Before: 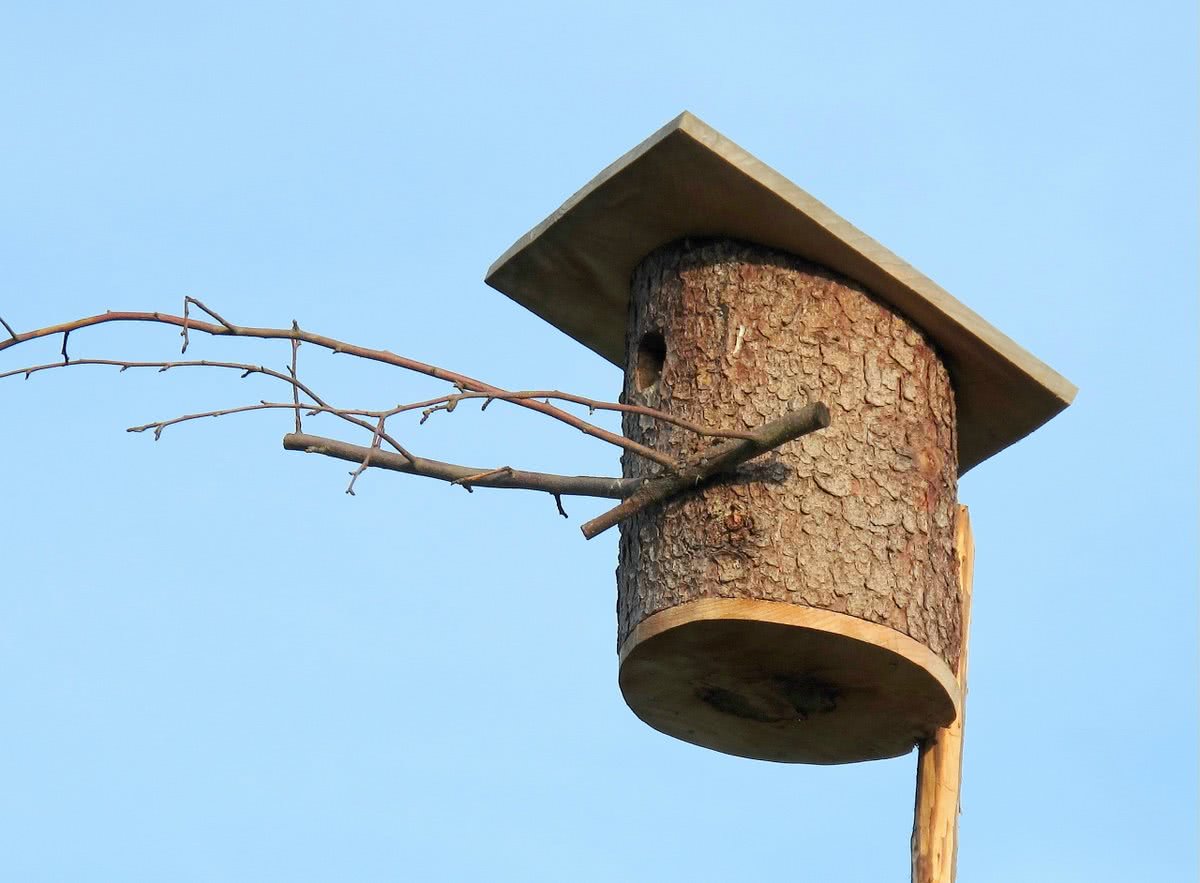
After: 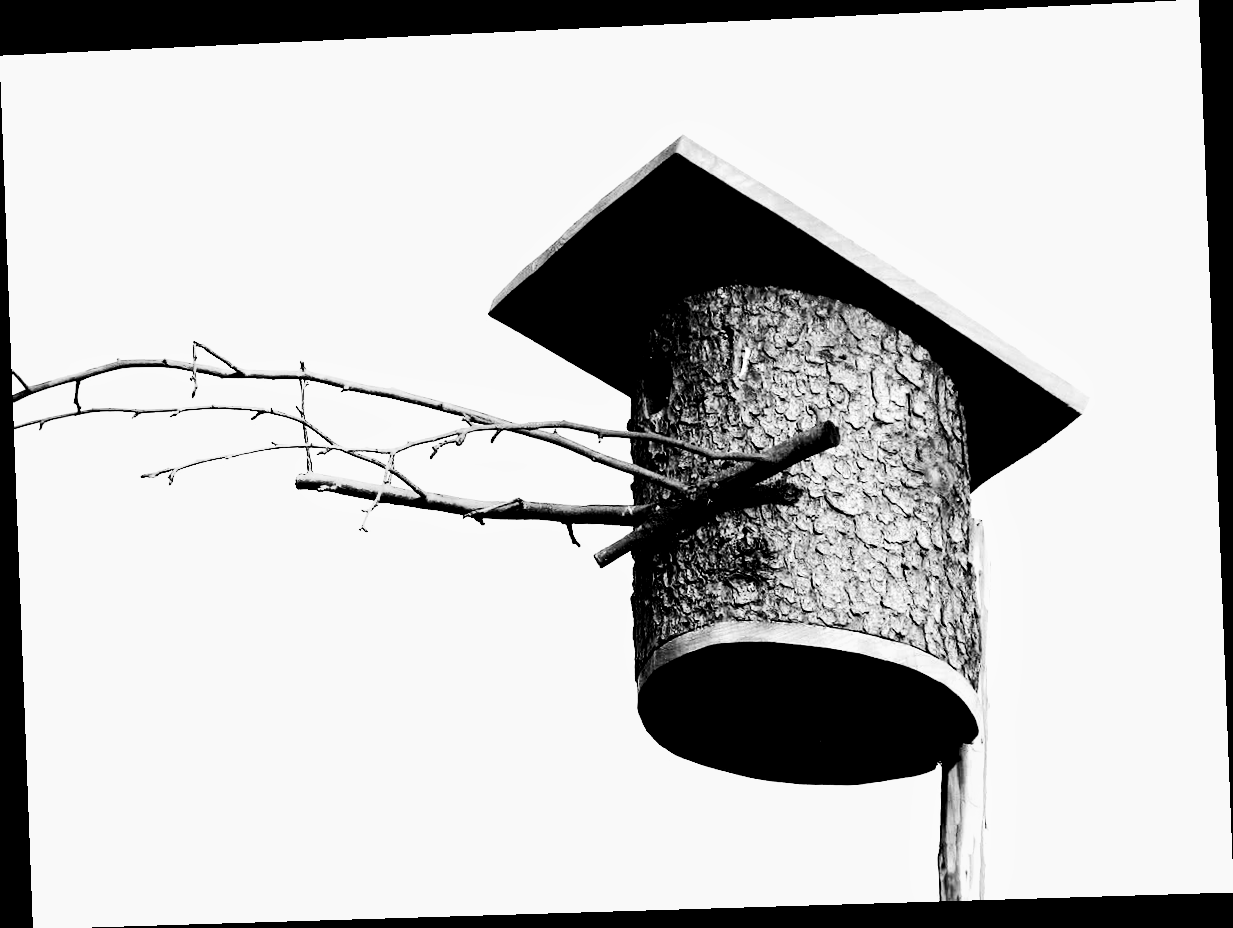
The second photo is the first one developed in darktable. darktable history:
rotate and perspective: rotation -2.22°, lens shift (horizontal) -0.022, automatic cropping off
shadows and highlights: shadows -24.28, highlights 49.77, soften with gaussian
tone curve: curves: ch0 [(0, 0) (0.003, 0.018) (0.011, 0.021) (0.025, 0.028) (0.044, 0.039) (0.069, 0.05) (0.1, 0.06) (0.136, 0.081) (0.177, 0.117) (0.224, 0.161) (0.277, 0.226) (0.335, 0.315) (0.399, 0.421) (0.468, 0.53) (0.543, 0.627) (0.623, 0.726) (0.709, 0.789) (0.801, 0.859) (0.898, 0.924) (1, 1)], preserve colors none
rgb levels: mode RGB, independent channels, levels [[0, 0.5, 1], [0, 0.521, 1], [0, 0.536, 1]]
velvia: strength 15%
levels: levels [0.129, 0.519, 0.867]
monochrome: a 32, b 64, size 2.3
sigmoid: contrast 1.81, skew -0.21, preserve hue 0%, red attenuation 0.1, red rotation 0.035, green attenuation 0.1, green rotation -0.017, blue attenuation 0.15, blue rotation -0.052, base primaries Rec2020
